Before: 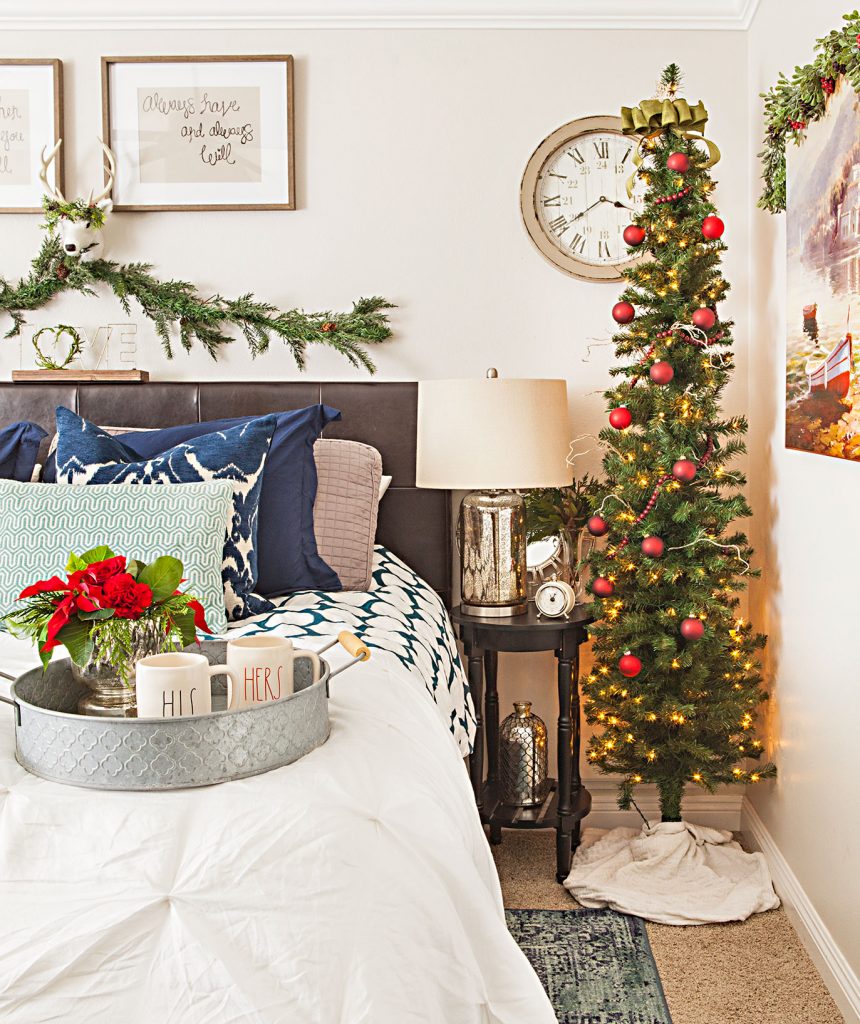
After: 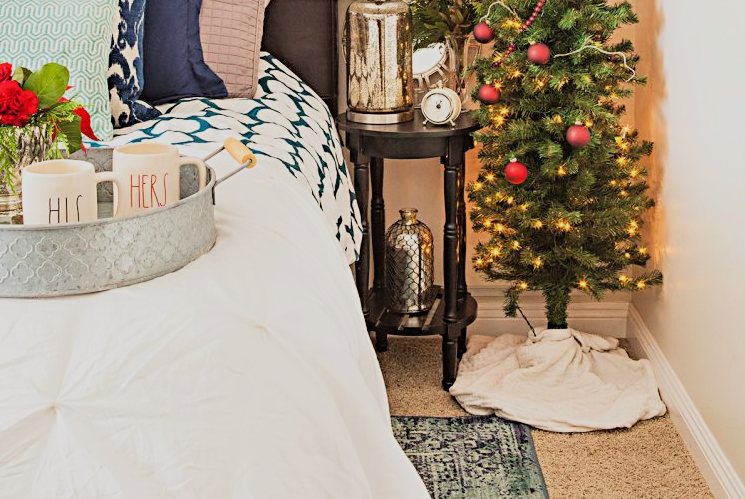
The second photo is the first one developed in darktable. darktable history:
tone equalizer: -8 EV -0.455 EV, -7 EV -0.423 EV, -6 EV -0.357 EV, -5 EV -0.213 EV, -3 EV 0.2 EV, -2 EV 0.308 EV, -1 EV 0.383 EV, +0 EV 0.398 EV
filmic rgb: black relative exposure -16 EV, white relative exposure 6.07 EV, hardness 5.22
velvia: on, module defaults
crop and rotate: left 13.309%, top 48.234%, bottom 2.948%
